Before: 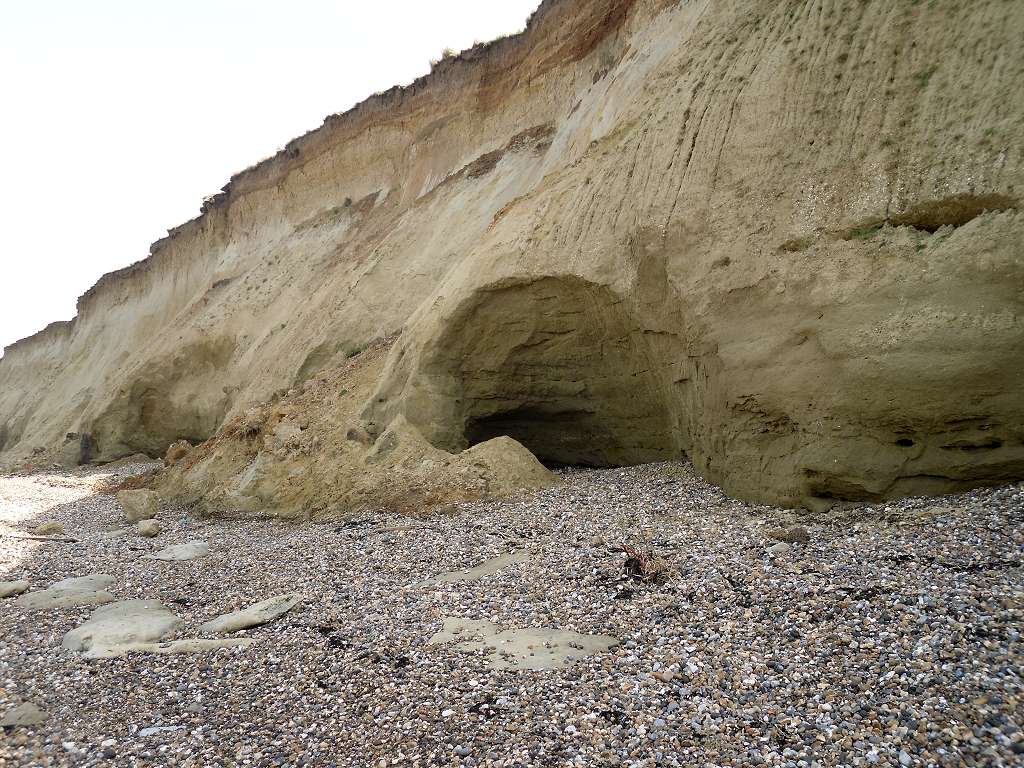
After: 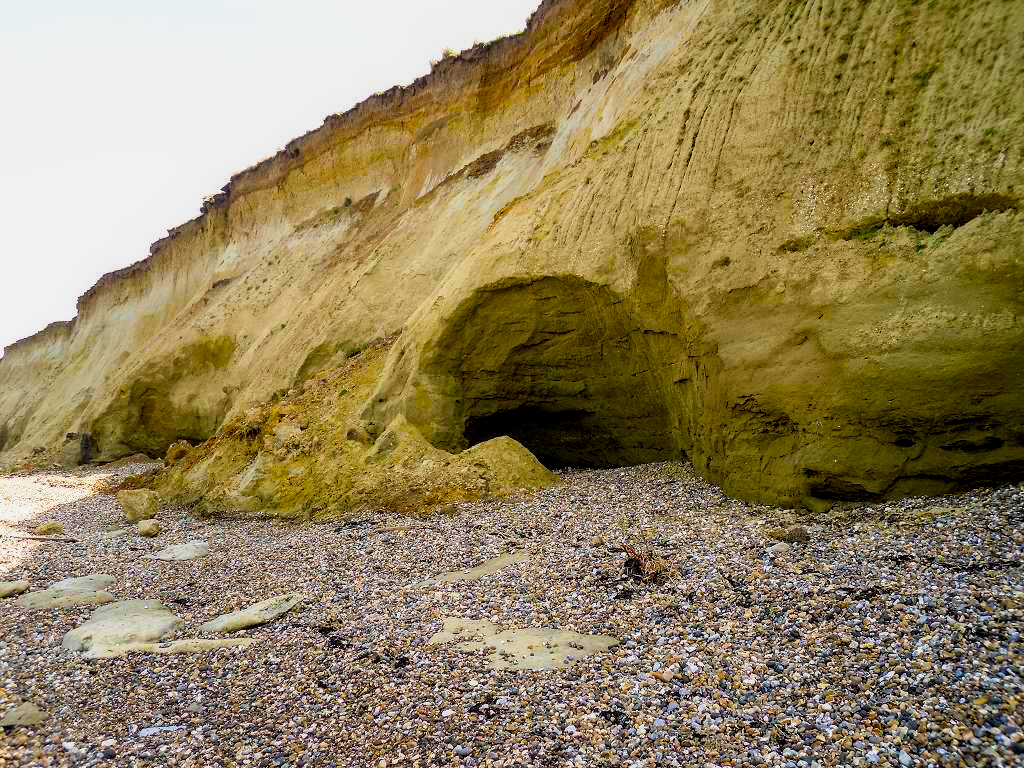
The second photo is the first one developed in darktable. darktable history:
velvia: strength 15.61%
local contrast: on, module defaults
color balance rgb: perceptual saturation grading › global saturation 99.829%, perceptual brilliance grading › global brilliance 15.235%, perceptual brilliance grading › shadows -35.776%, global vibrance 20%
filmic rgb: black relative exposure -8.02 EV, white relative exposure 4.05 EV, threshold 5.96 EV, hardness 4.2, iterations of high-quality reconstruction 10, enable highlight reconstruction true
